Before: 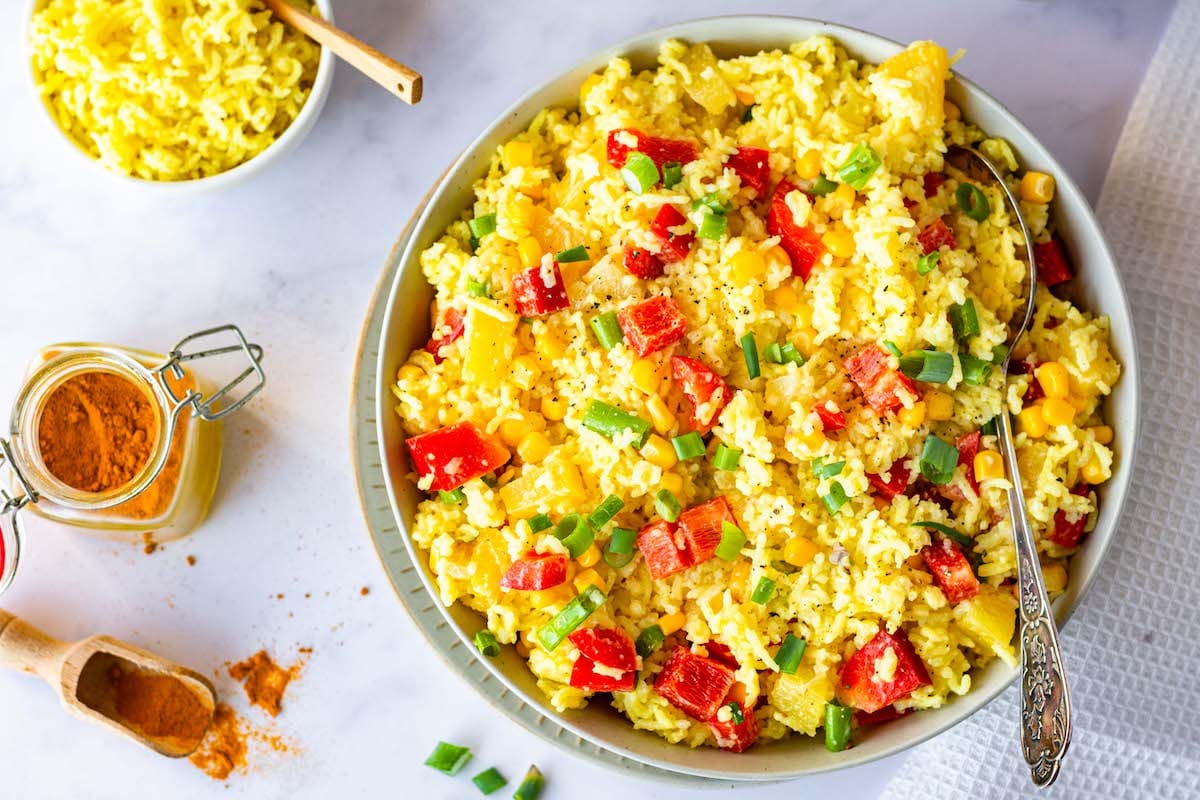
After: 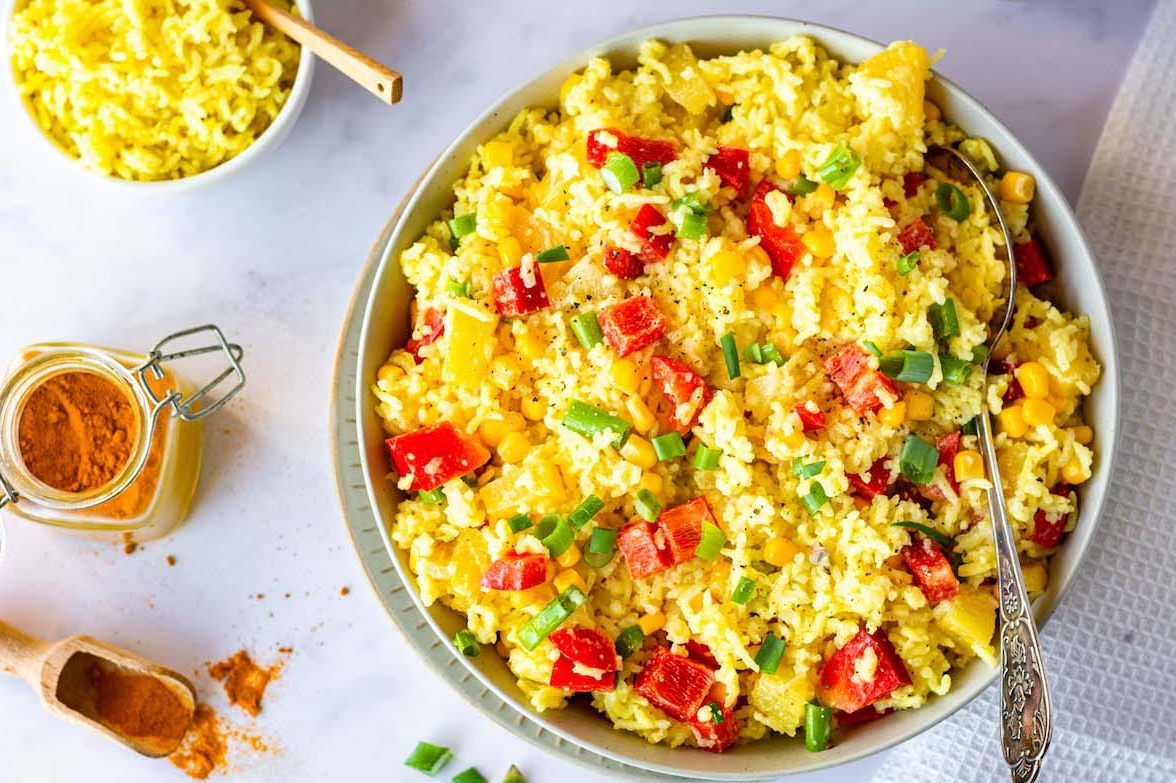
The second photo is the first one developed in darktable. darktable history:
exposure: compensate highlight preservation false
crop: left 1.672%, right 0.278%, bottom 2.084%
